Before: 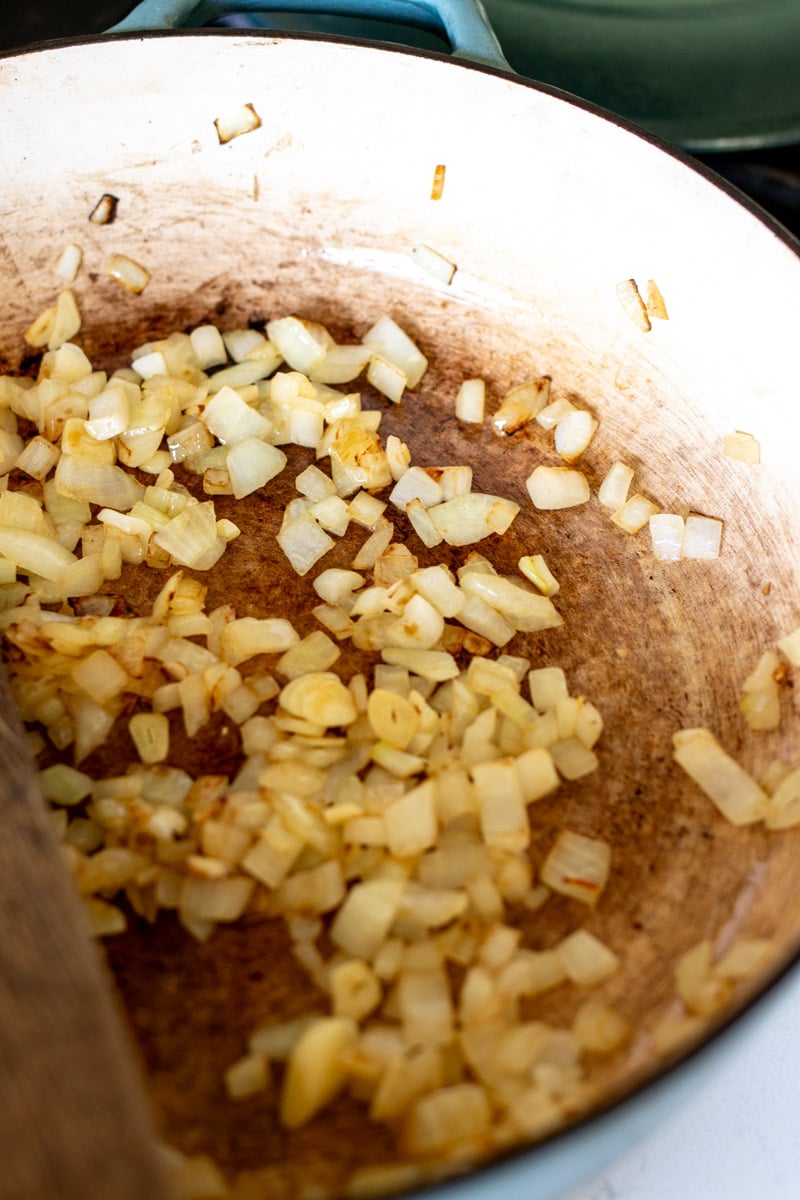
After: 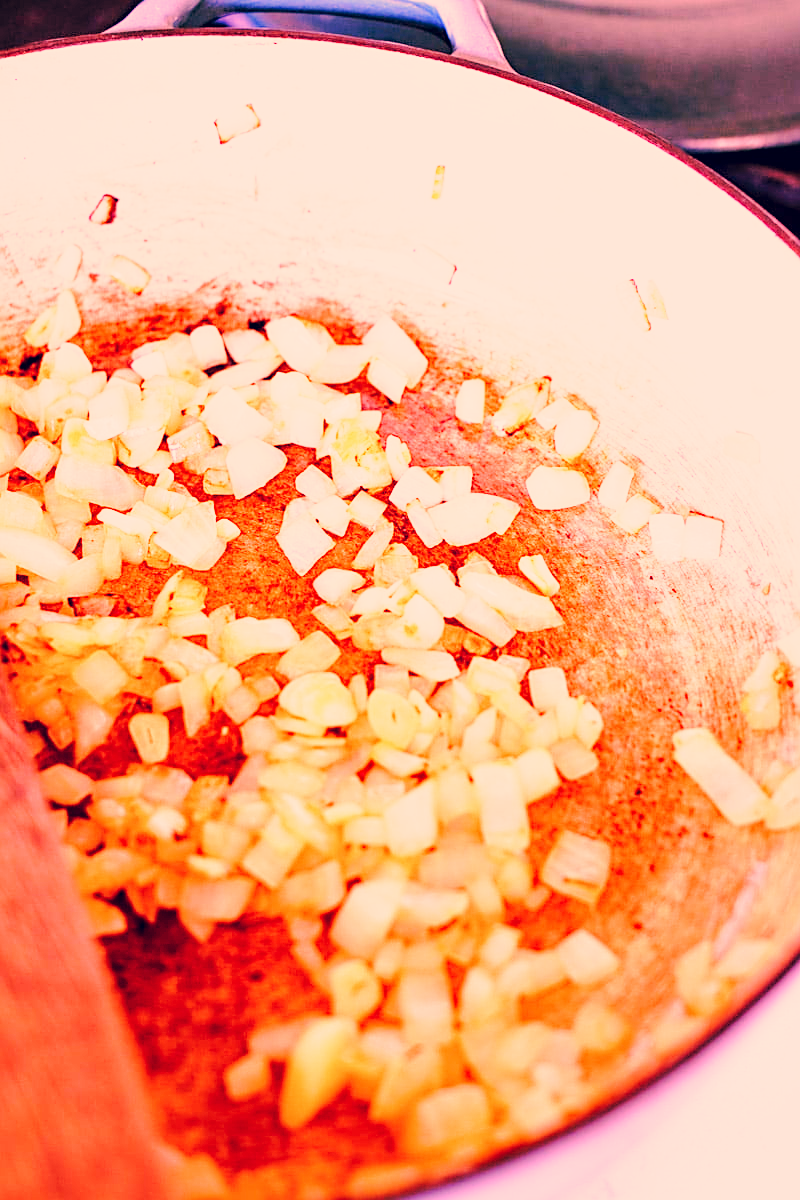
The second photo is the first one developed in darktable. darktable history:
base curve: curves: ch0 [(0, 0) (0.036, 0.037) (0.121, 0.228) (0.46, 0.76) (0.859, 0.983) (1, 1)], preserve colors none
color correction: highlights a* 19.59, highlights b* 27.49, shadows a* 3.46, shadows b* -17.28, saturation 0.73
tone curve: curves: ch0 [(0, 0) (0.004, 0.008) (0.077, 0.156) (0.169, 0.29) (0.774, 0.774) (0.988, 0.926)], color space Lab, linked channels, preserve colors none
levels: levels [0, 0.492, 0.984]
local contrast: mode bilateral grid, contrast 20, coarseness 50, detail 120%, midtone range 0.2
white balance: red 2.025, blue 1.542
sharpen: on, module defaults
